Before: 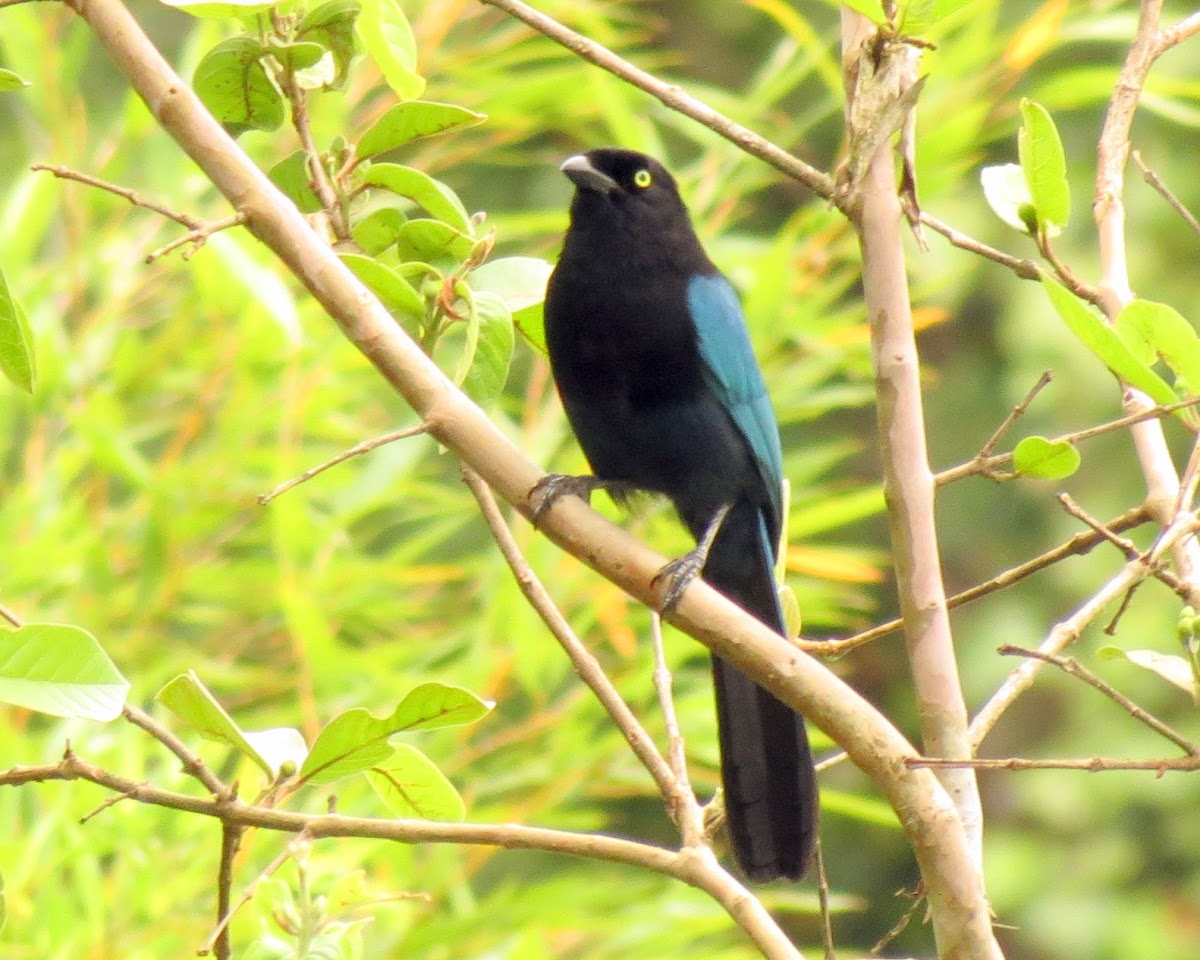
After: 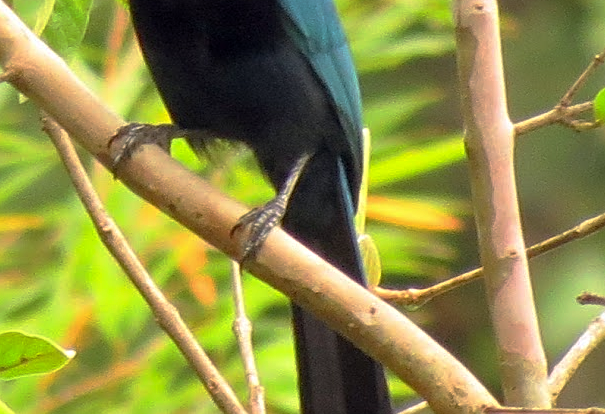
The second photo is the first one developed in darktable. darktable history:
crop: left 35.029%, top 36.664%, right 14.531%, bottom 20.057%
base curve: curves: ch0 [(0, 0) (0.595, 0.418) (1, 1)], preserve colors none
sharpen: on, module defaults
